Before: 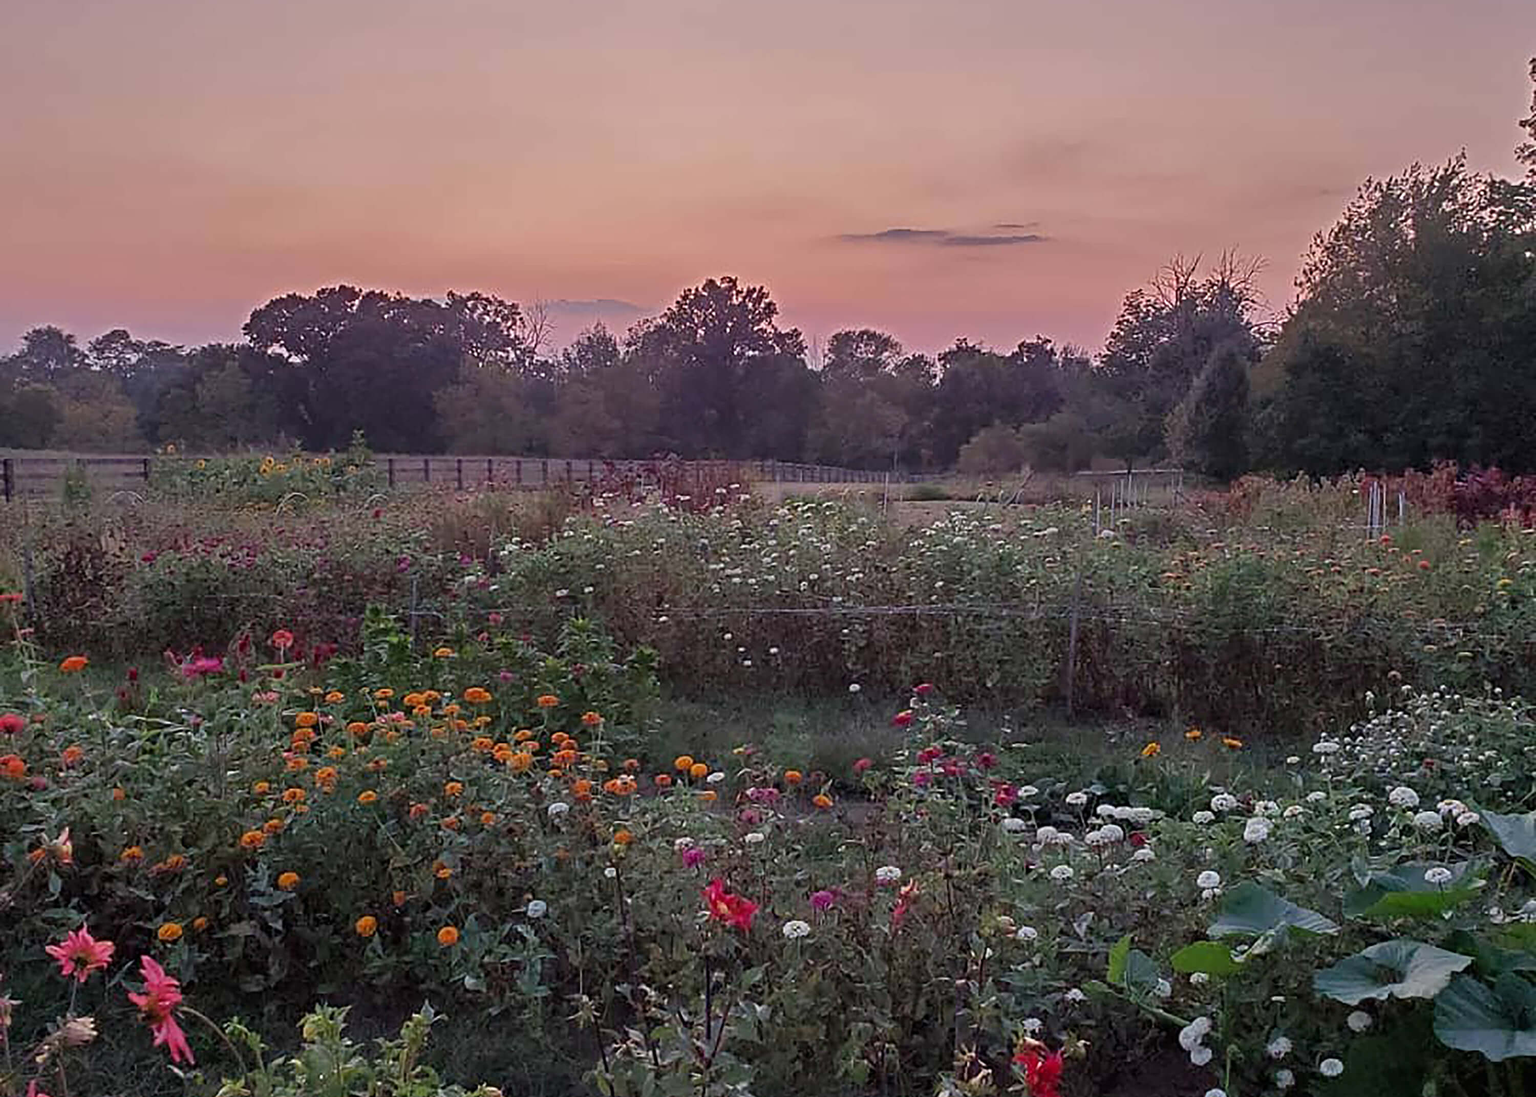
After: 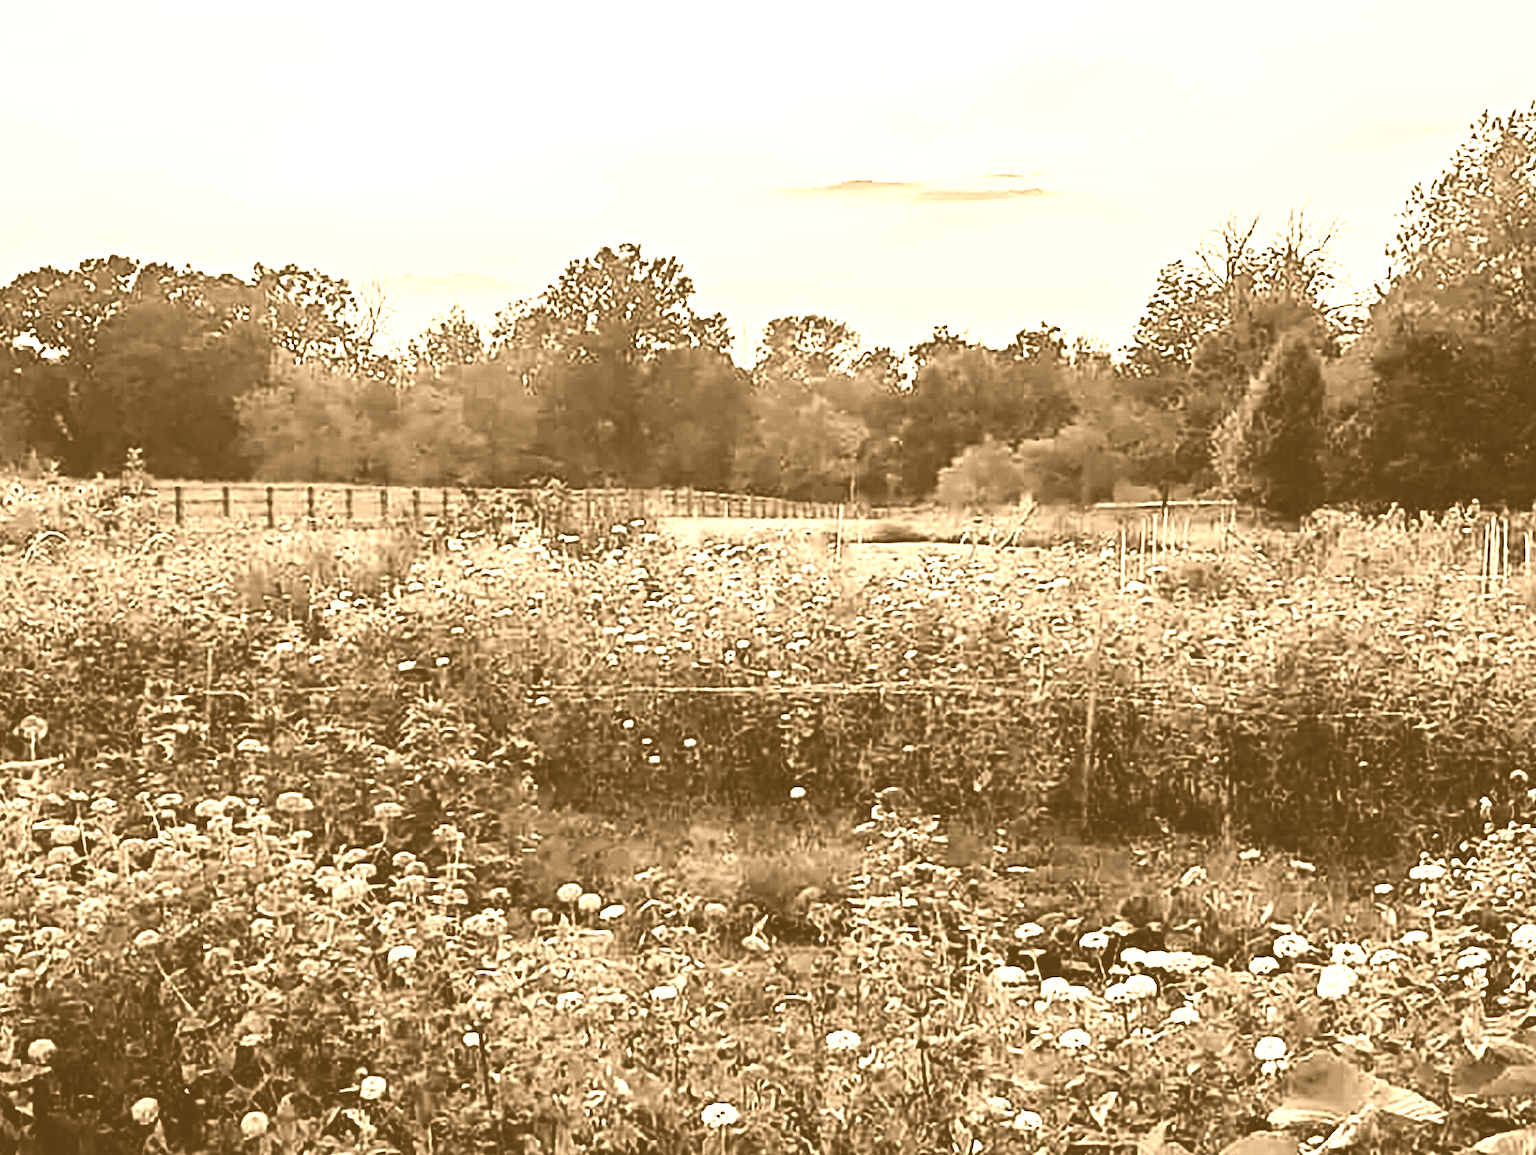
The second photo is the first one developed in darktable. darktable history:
contrast brightness saturation: saturation 0.5
base curve: curves: ch0 [(0, 0) (0.028, 0.03) (0.121, 0.232) (0.46, 0.748) (0.859, 0.968) (1, 1)], preserve colors none
colorize: hue 28.8°, source mix 100%
white balance: red 0.984, blue 1.059
tone curve: curves: ch0 [(0, 0.006) (0.046, 0.011) (0.13, 0.062) (0.338, 0.327) (0.494, 0.55) (0.728, 0.835) (1, 1)]; ch1 [(0, 0) (0.346, 0.324) (0.45, 0.431) (0.5, 0.5) (0.522, 0.517) (0.55, 0.57) (1, 1)]; ch2 [(0, 0) (0.453, 0.418) (0.5, 0.5) (0.526, 0.524) (0.554, 0.598) (0.622, 0.679) (0.707, 0.761) (1, 1)], color space Lab, independent channels, preserve colors none
crop: left 16.768%, top 8.653%, right 8.362%, bottom 12.485%
